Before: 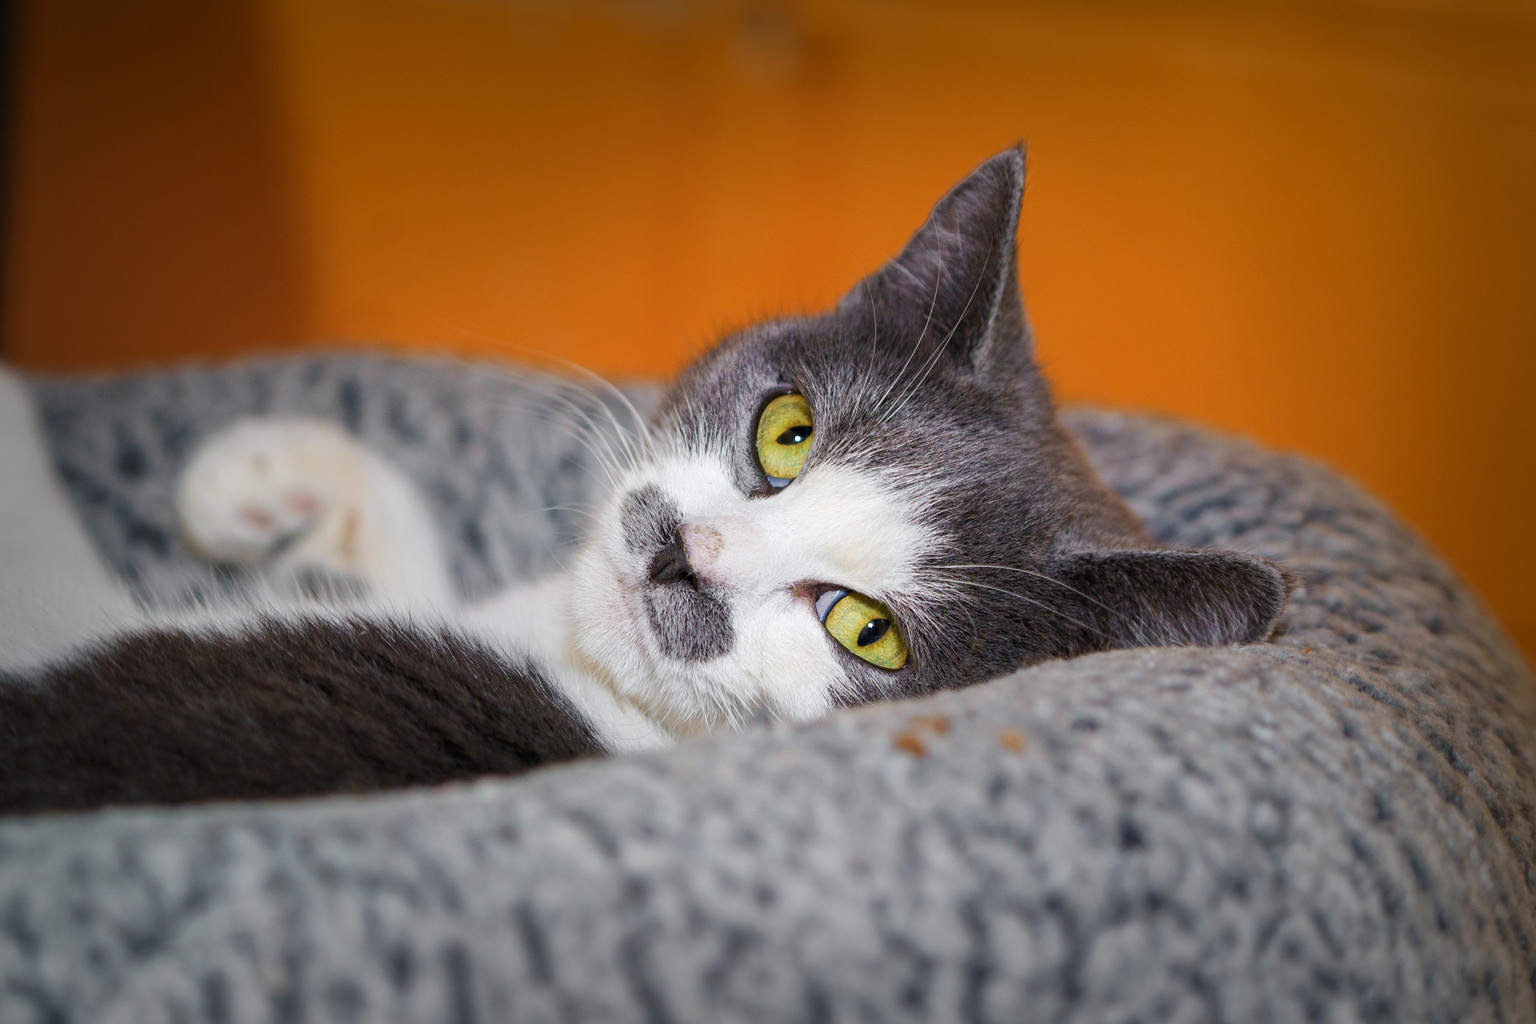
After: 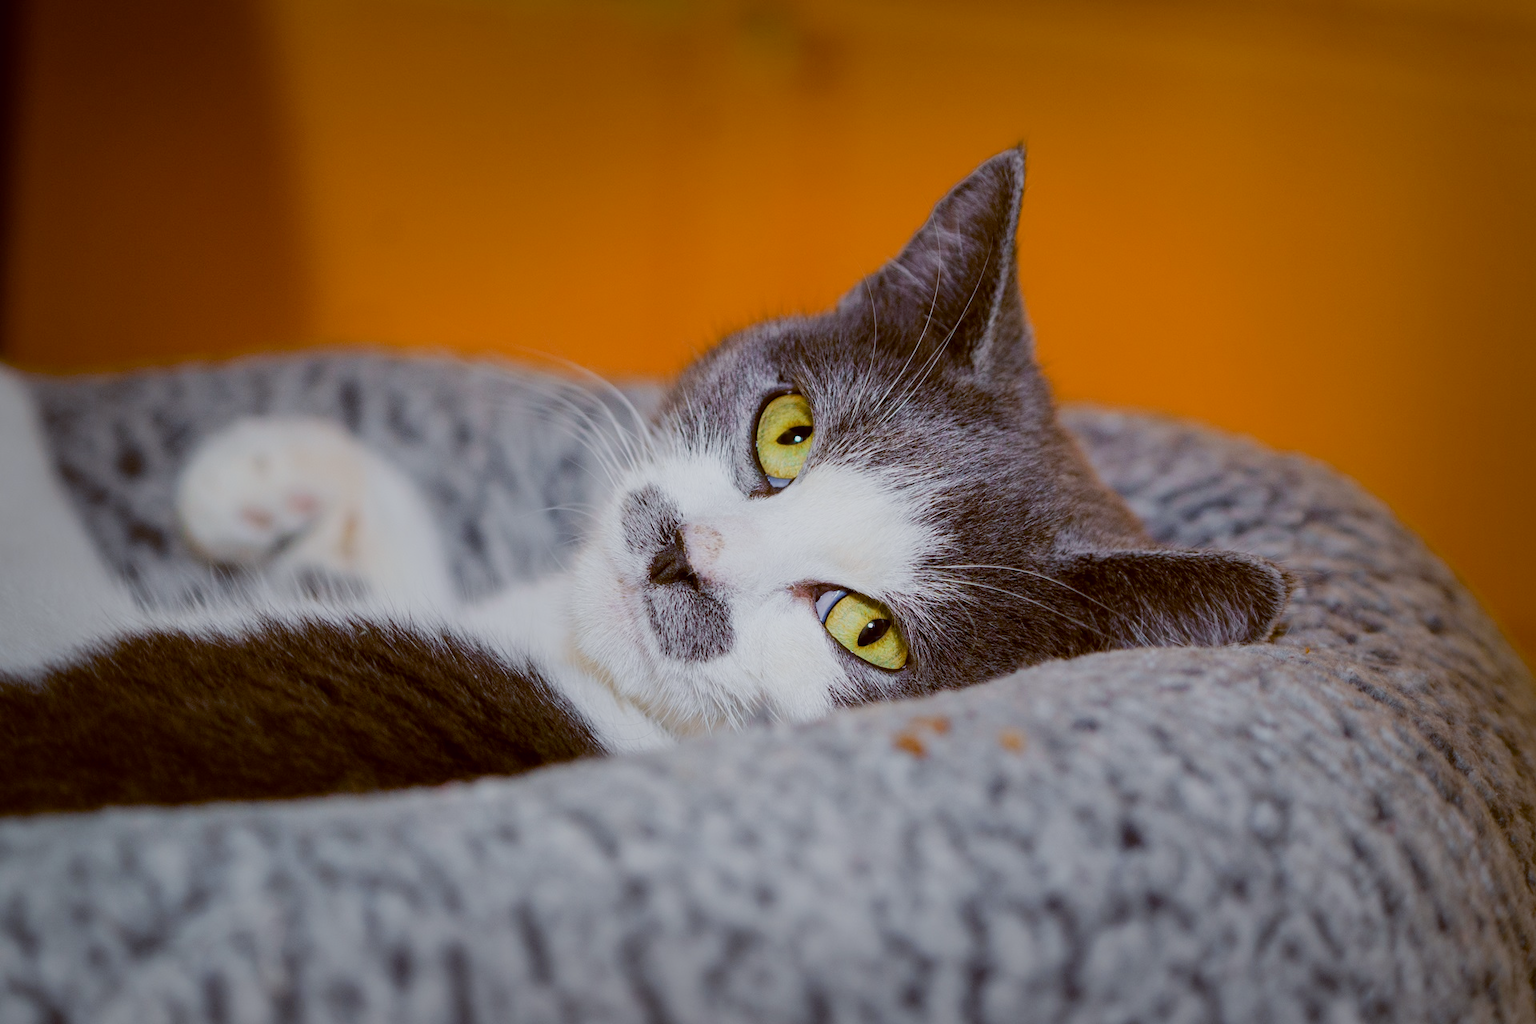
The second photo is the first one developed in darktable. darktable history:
filmic rgb: black relative exposure -7.65 EV, white relative exposure 4.56 EV, hardness 3.61
color balance: lift [1, 1.015, 1.004, 0.985], gamma [1, 0.958, 0.971, 1.042], gain [1, 0.956, 0.977, 1.044]
